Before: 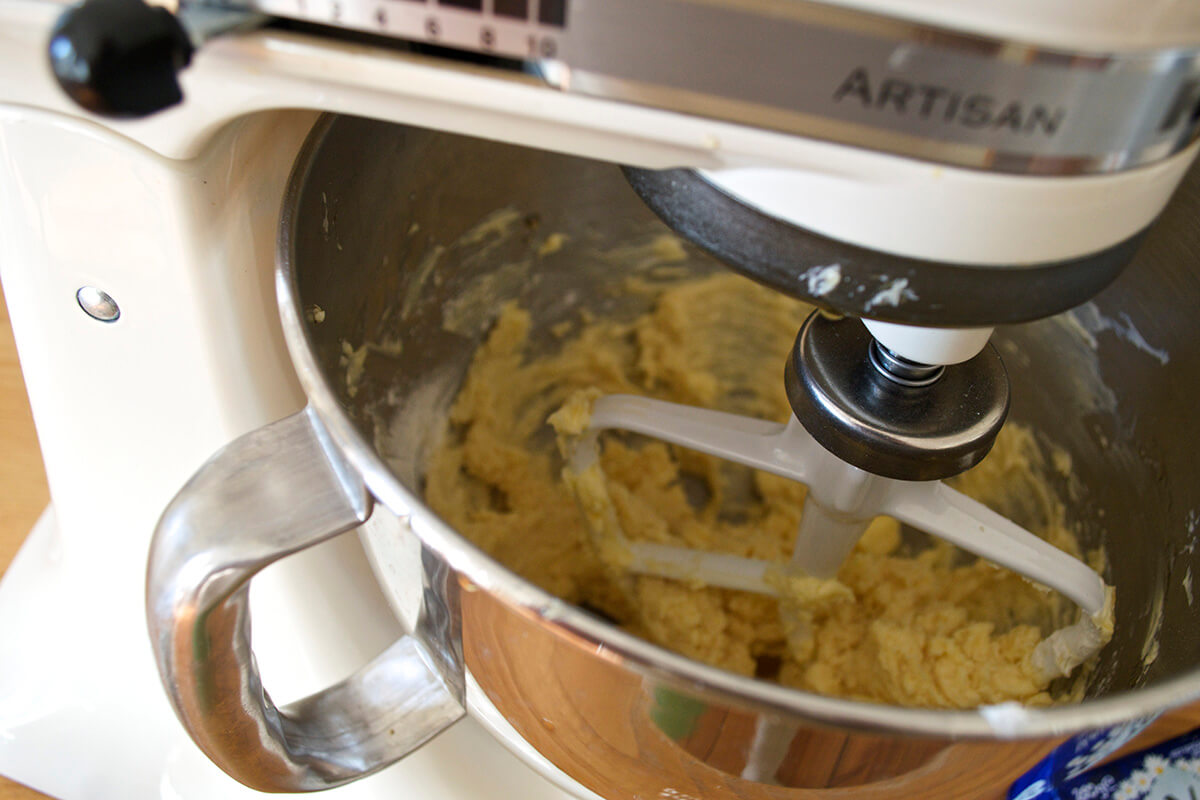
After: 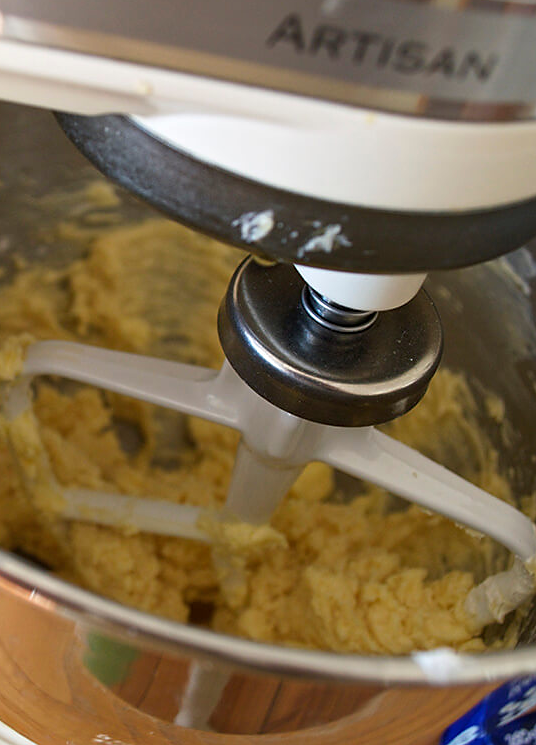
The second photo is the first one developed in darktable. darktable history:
tone equalizer: on, module defaults
crop: left 47.317%, top 6.774%, right 7.939%
sharpen: radius 1.591, amount 0.375, threshold 1.518
